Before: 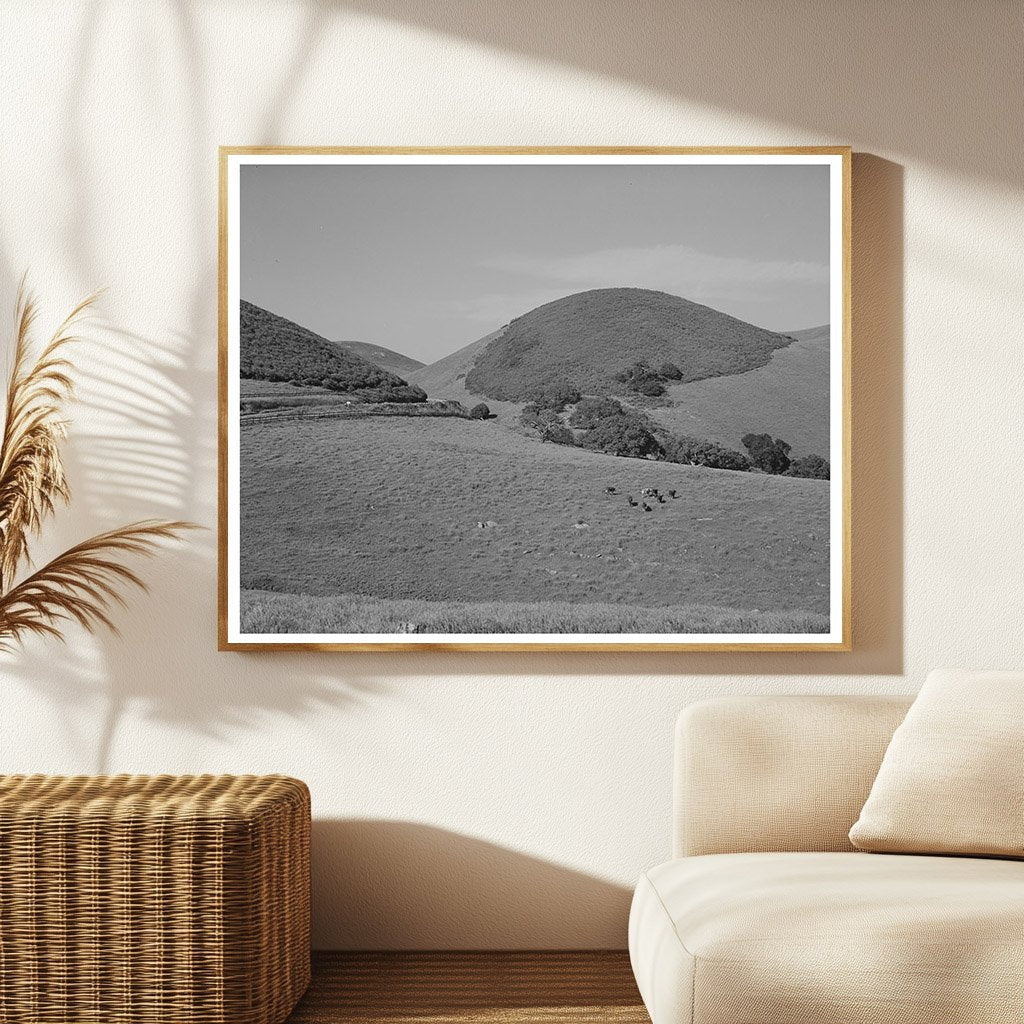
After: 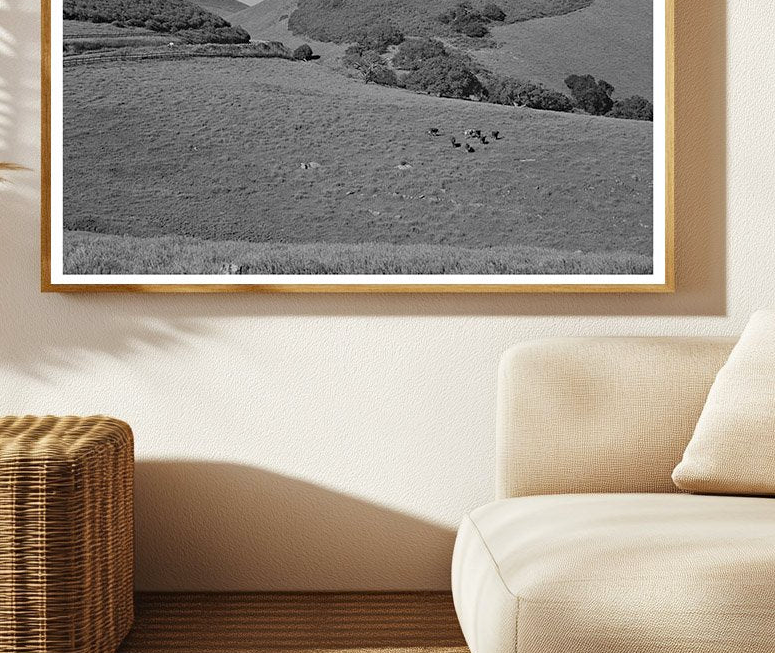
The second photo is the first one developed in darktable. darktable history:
haze removal: compatibility mode true, adaptive false
crop and rotate: left 17.299%, top 35.115%, right 7.015%, bottom 1.024%
